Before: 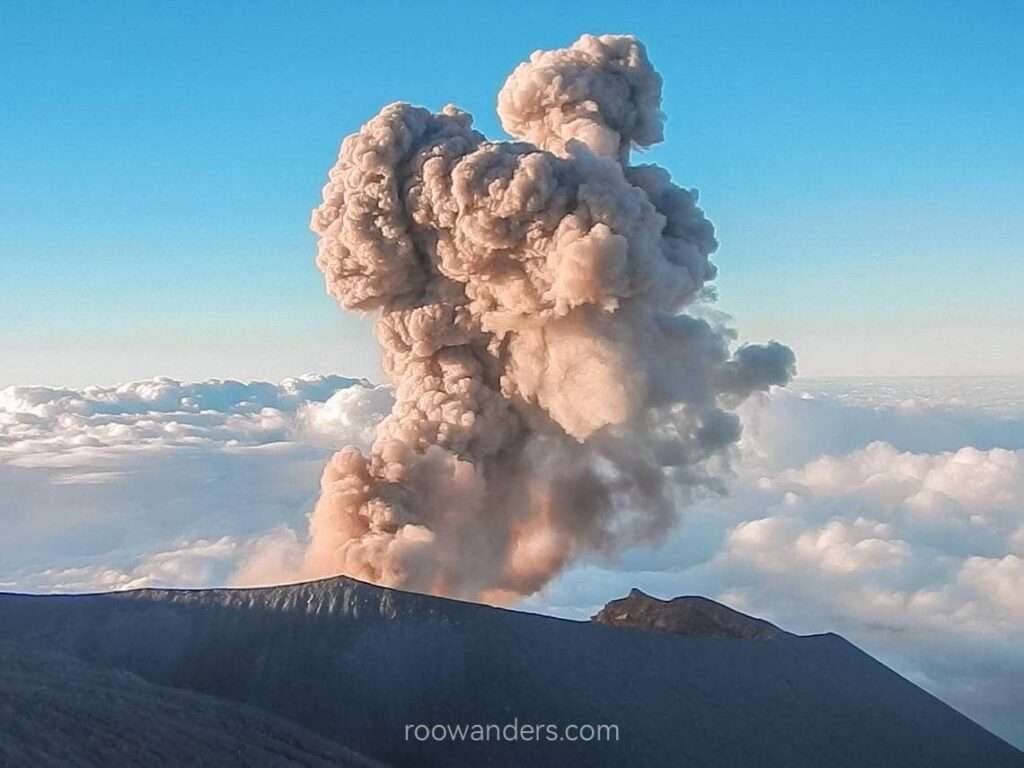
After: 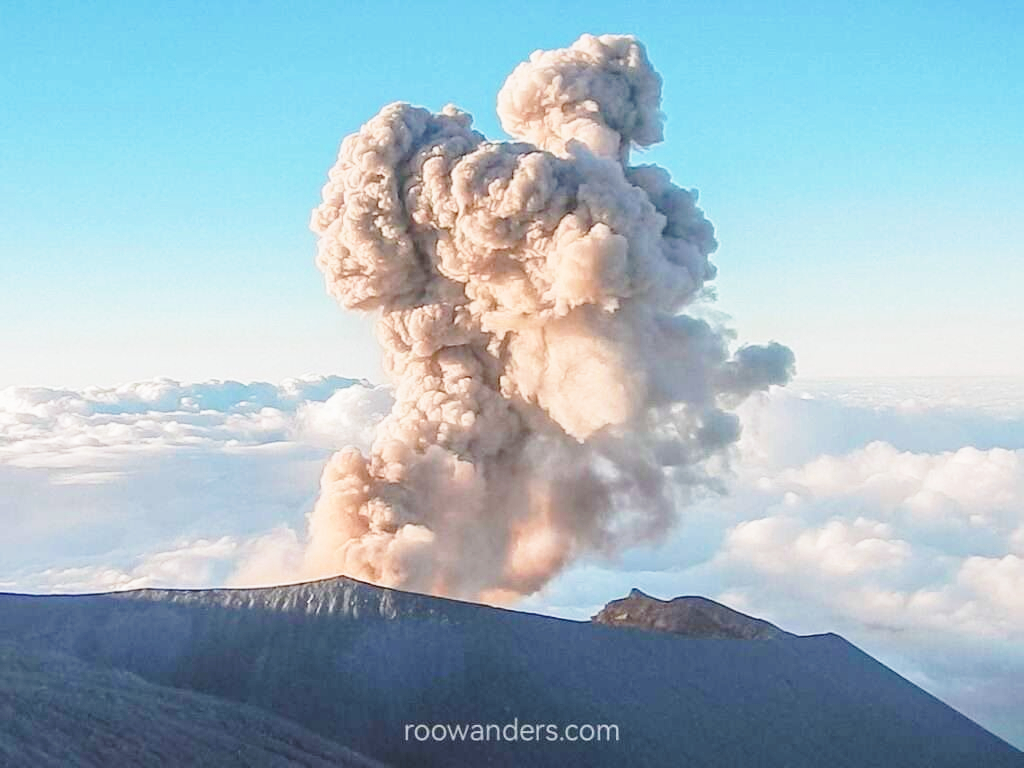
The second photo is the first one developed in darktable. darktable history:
haze removal: strength 0.12, distance 0.25, compatibility mode true, adaptive false
color balance: lift [1.01, 1, 1, 1], gamma [1.097, 1, 1, 1], gain [0.85, 1, 1, 1]
base curve: curves: ch0 [(0, 0) (0.028, 0.03) (0.121, 0.232) (0.46, 0.748) (0.859, 0.968) (1, 1)], preserve colors none
